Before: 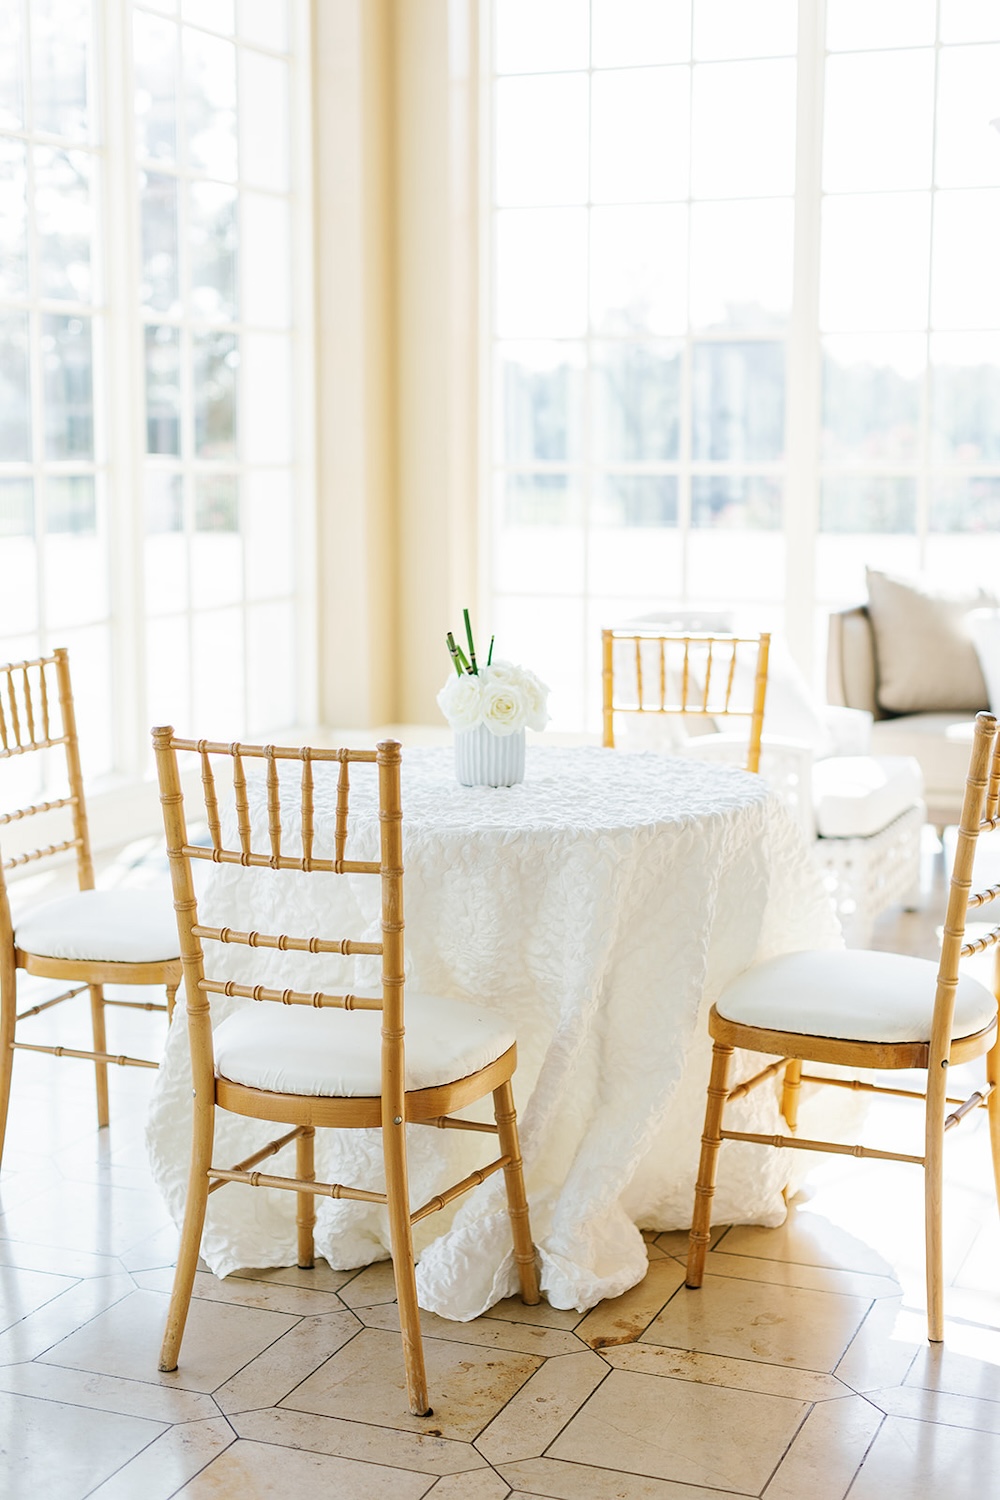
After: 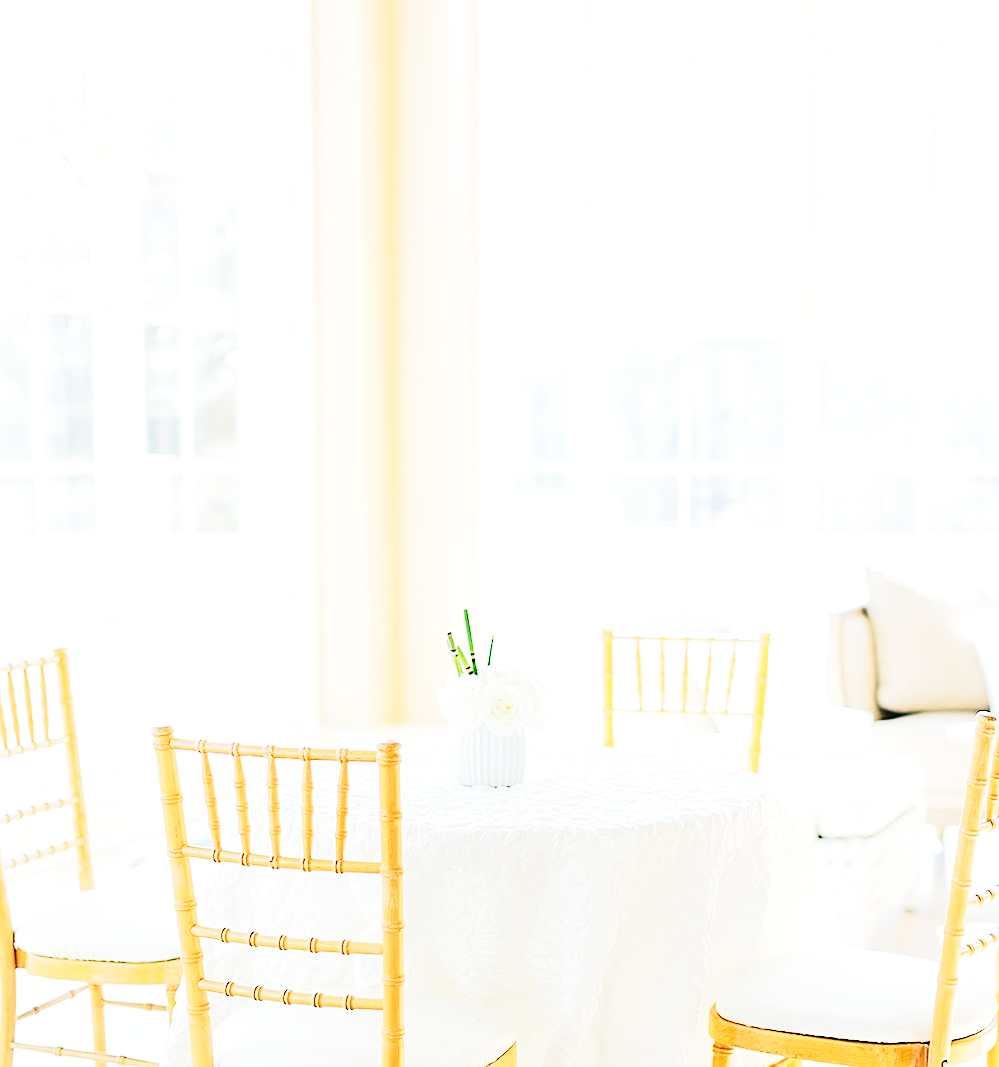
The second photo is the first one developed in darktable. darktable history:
base curve: curves: ch0 [(0, 0) (0.028, 0.03) (0.121, 0.232) (0.46, 0.748) (0.859, 0.968) (1, 1)], preserve colors none
sharpen: on, module defaults
crop: right 0%, bottom 28.862%
tone equalizer: -7 EV 0.162 EV, -6 EV 0.594 EV, -5 EV 1.17 EV, -4 EV 1.31 EV, -3 EV 1.16 EV, -2 EV 0.6 EV, -1 EV 0.165 EV, edges refinement/feathering 500, mask exposure compensation -1.26 EV, preserve details no
exposure: exposure 0.13 EV, compensate highlight preservation false
